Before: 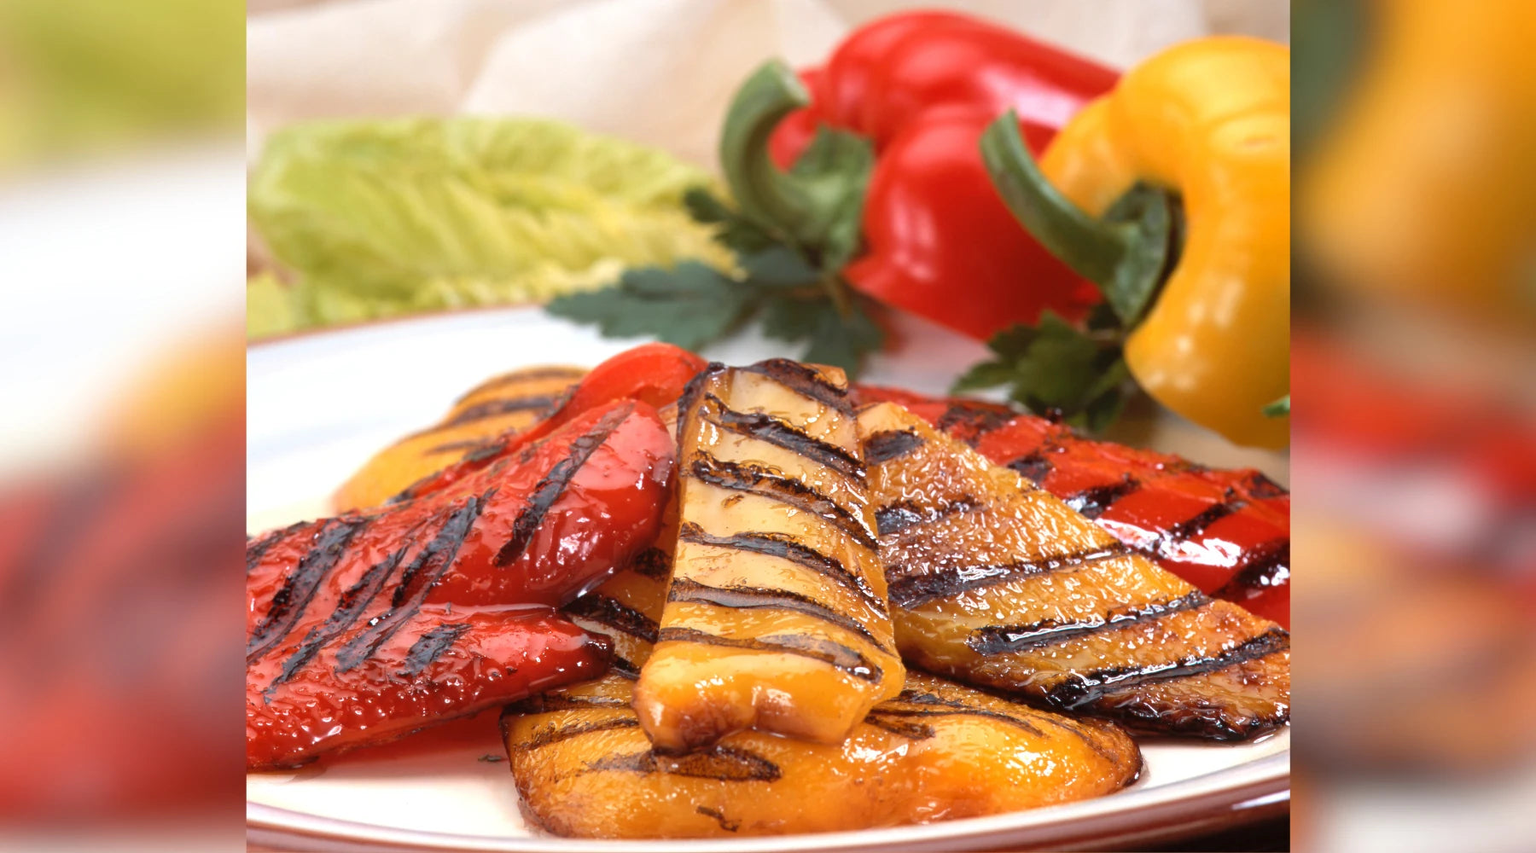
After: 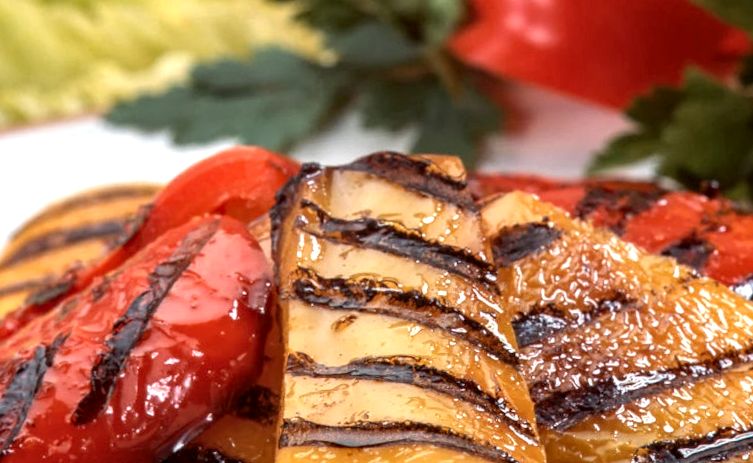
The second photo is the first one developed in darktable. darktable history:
crop: left 30%, top 30%, right 30%, bottom 30%
local contrast: highlights 25%, detail 150%
rotate and perspective: rotation -5.2°, automatic cropping off
